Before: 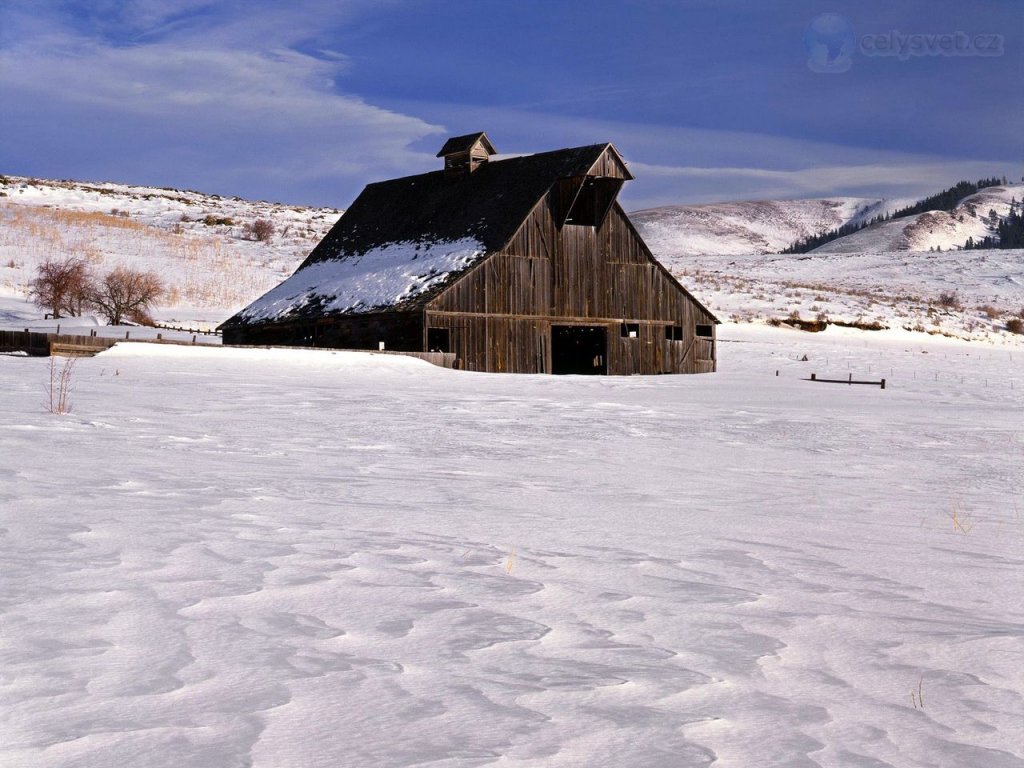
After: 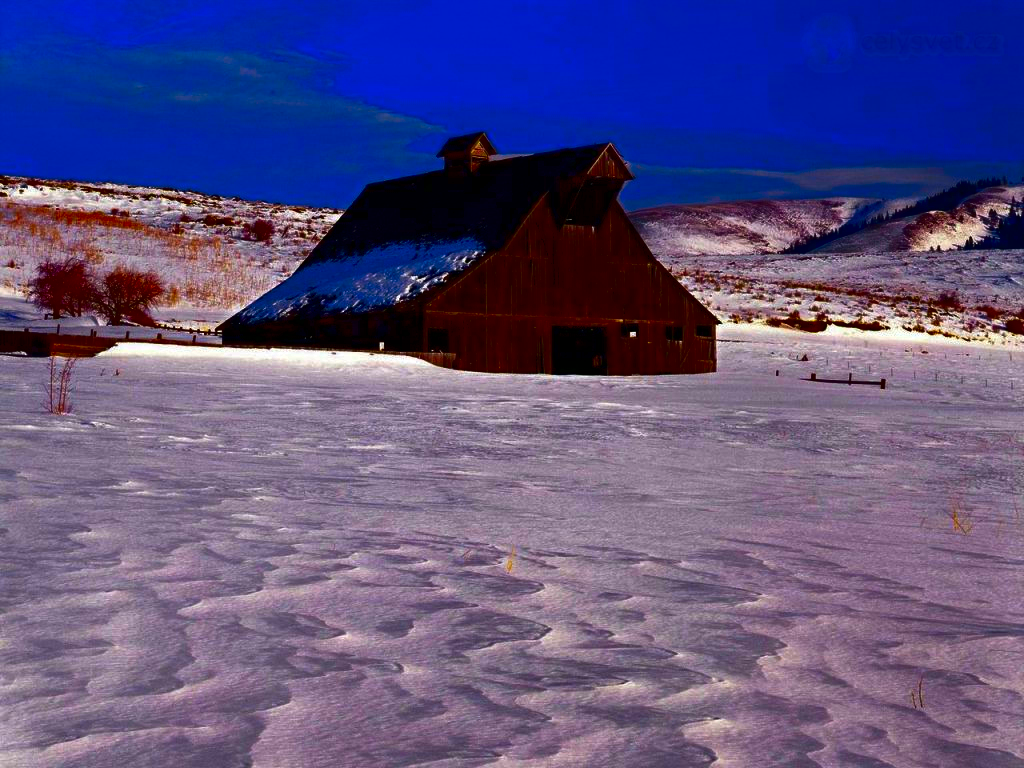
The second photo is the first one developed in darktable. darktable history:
color balance rgb: linear chroma grading › global chroma 15%, perceptual saturation grading › global saturation 30%
contrast brightness saturation: brightness -1, saturation 1
